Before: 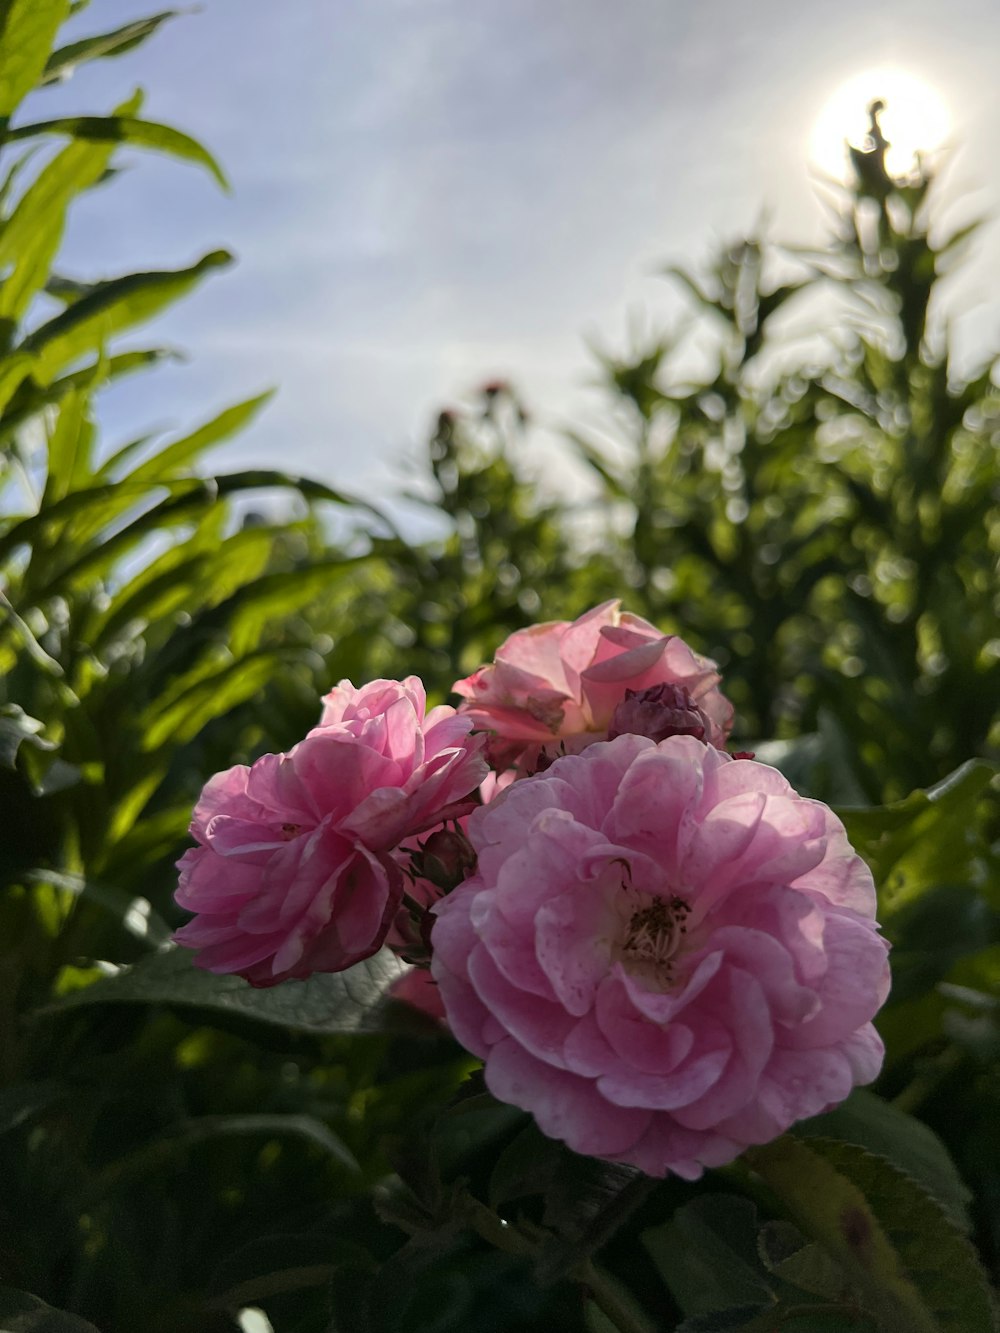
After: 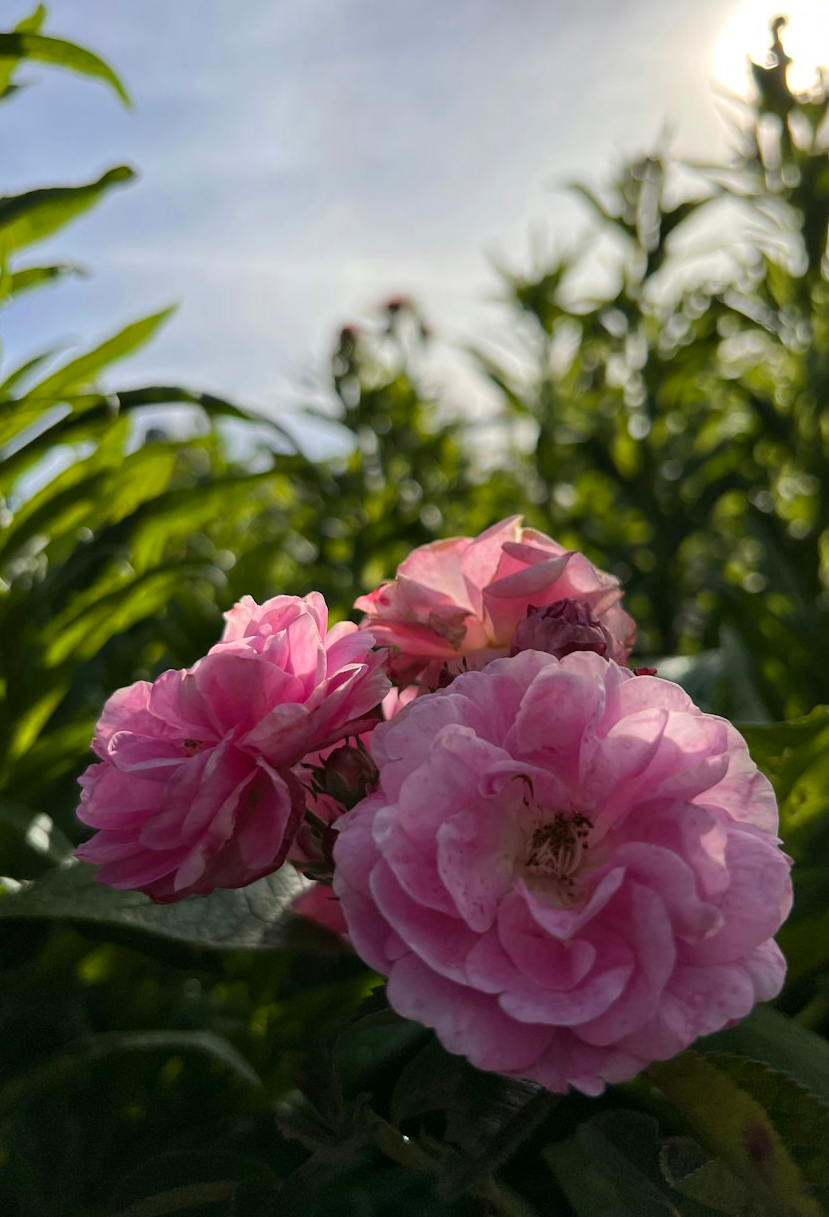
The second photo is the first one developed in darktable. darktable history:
crop: left 9.827%, top 6.347%, right 7.237%, bottom 2.338%
